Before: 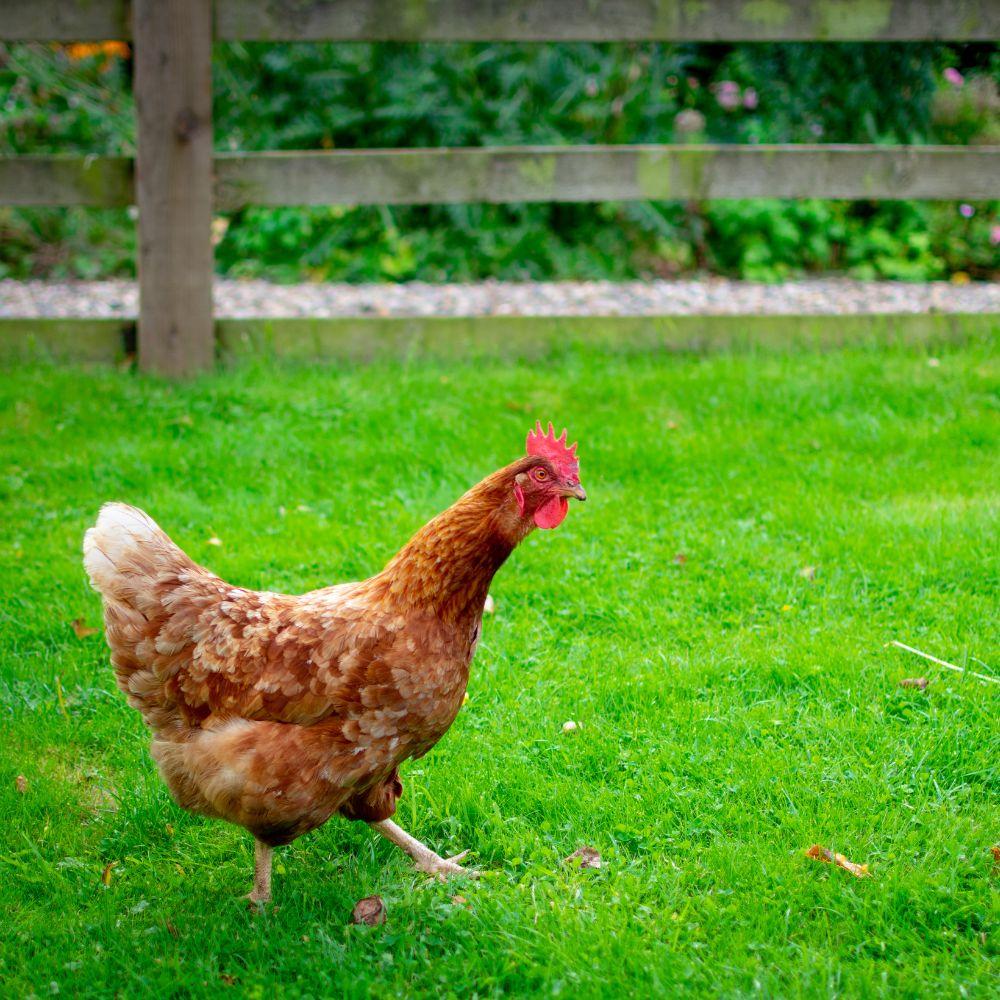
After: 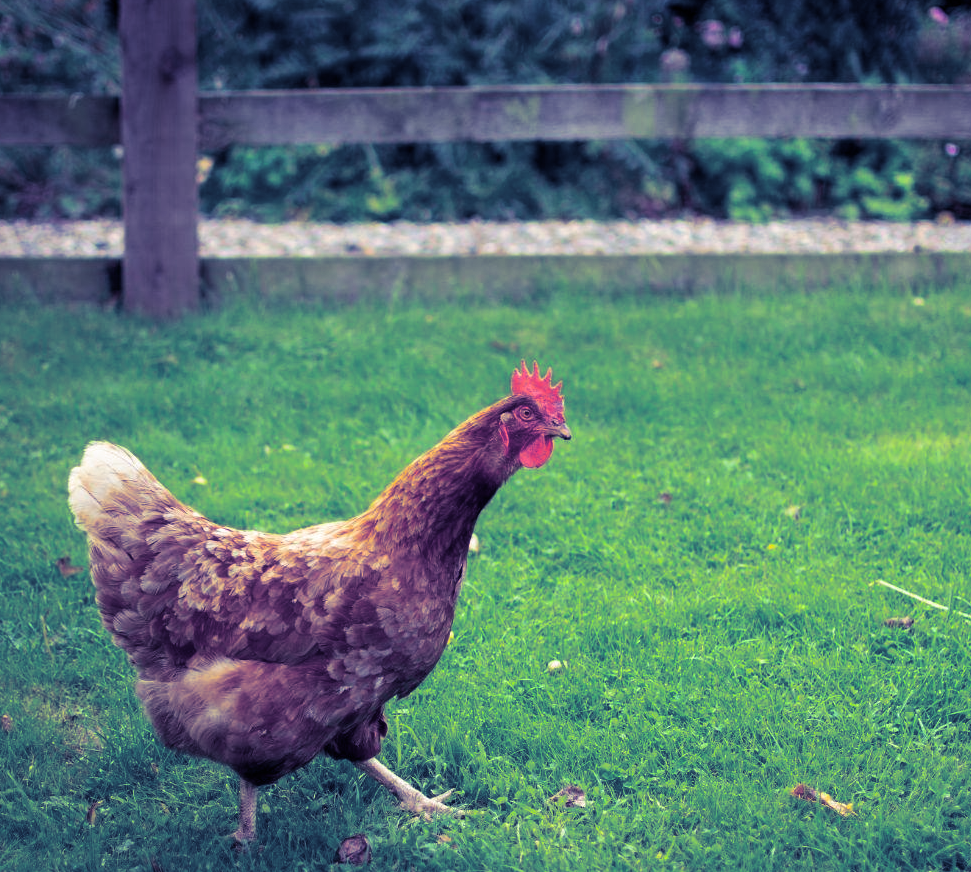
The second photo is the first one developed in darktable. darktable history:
split-toning: shadows › hue 242.67°, shadows › saturation 0.733, highlights › hue 45.33°, highlights › saturation 0.667, balance -53.304, compress 21.15%
crop: left 1.507%, top 6.147%, right 1.379%, bottom 6.637%
